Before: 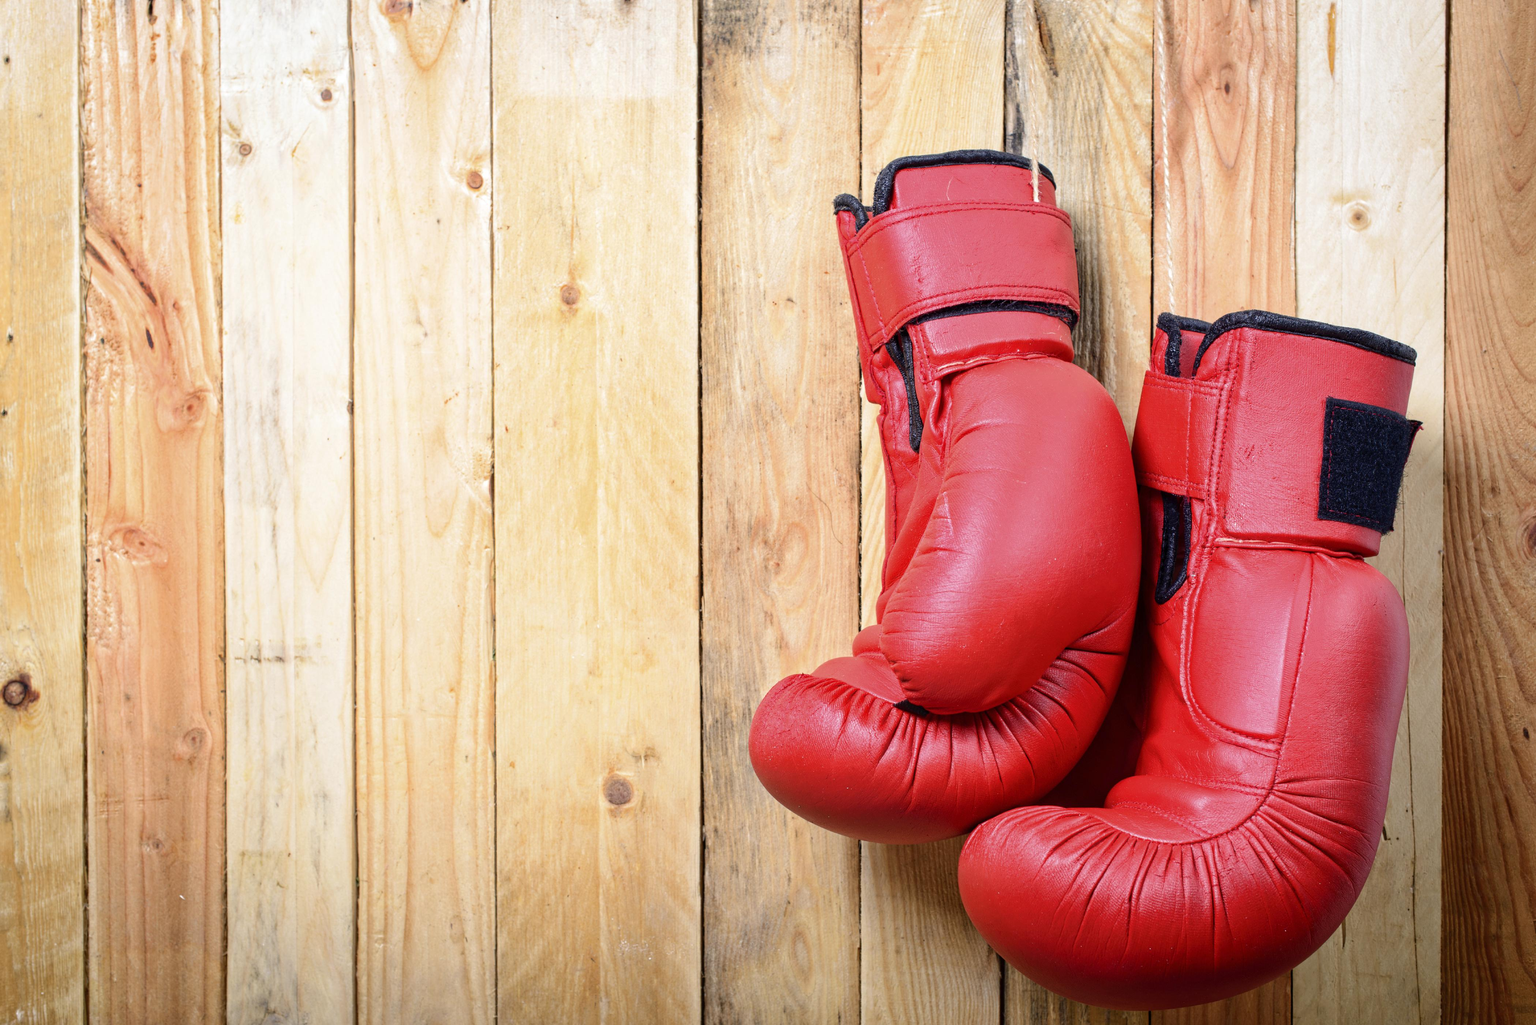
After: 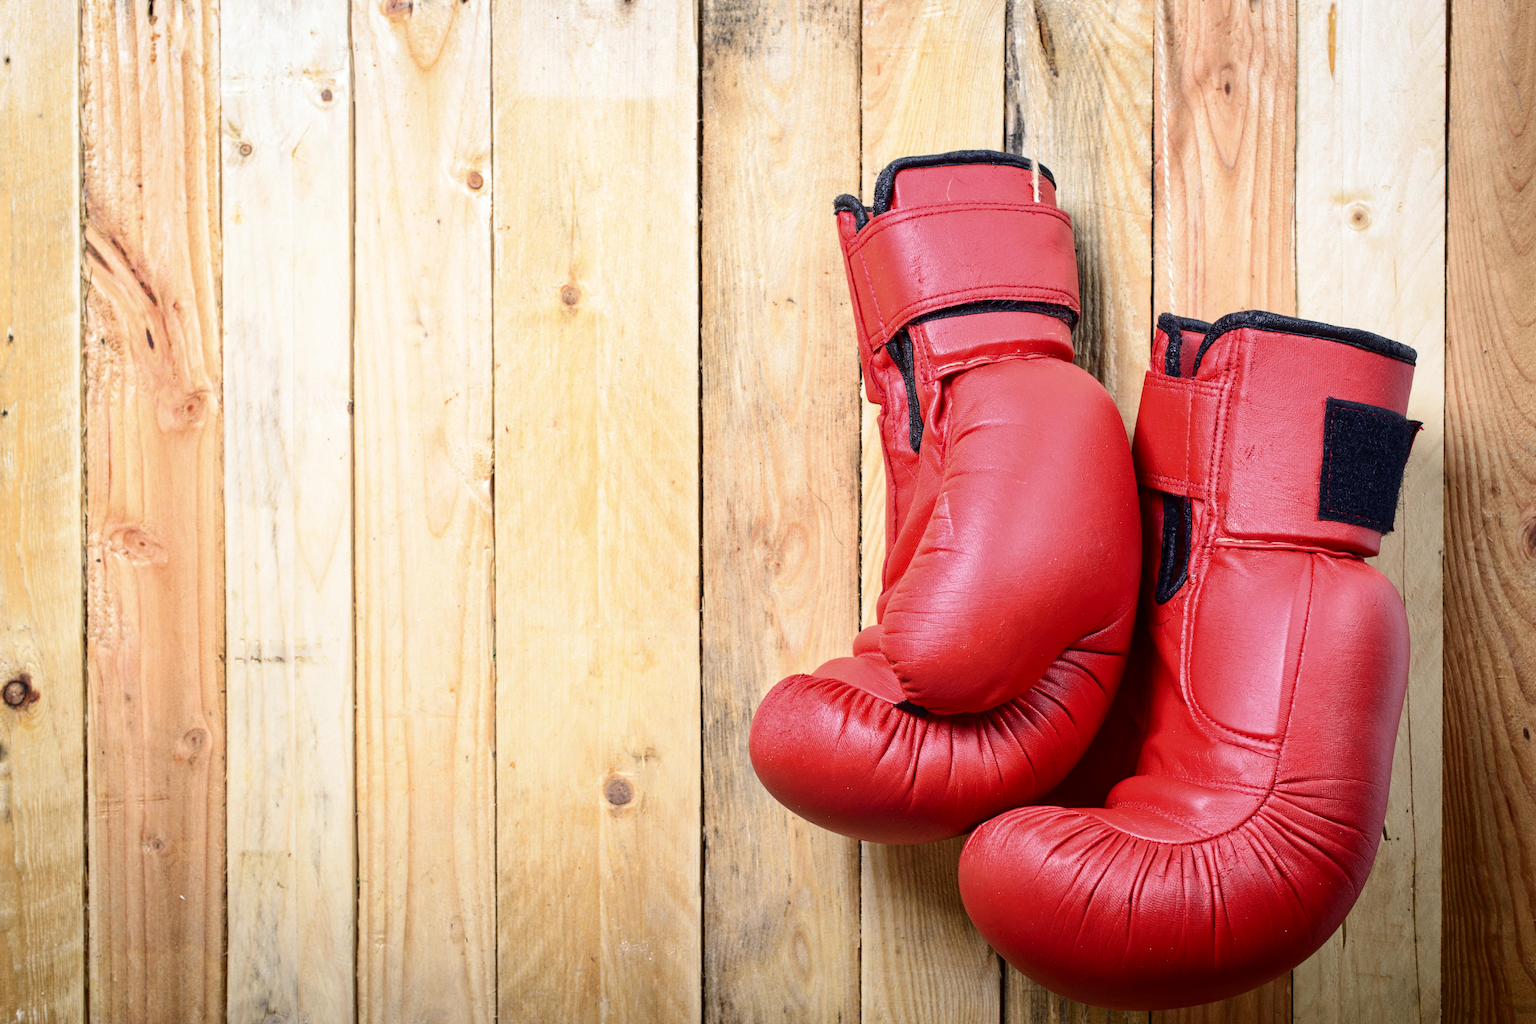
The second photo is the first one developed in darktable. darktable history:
contrast brightness saturation: contrast 0.143
